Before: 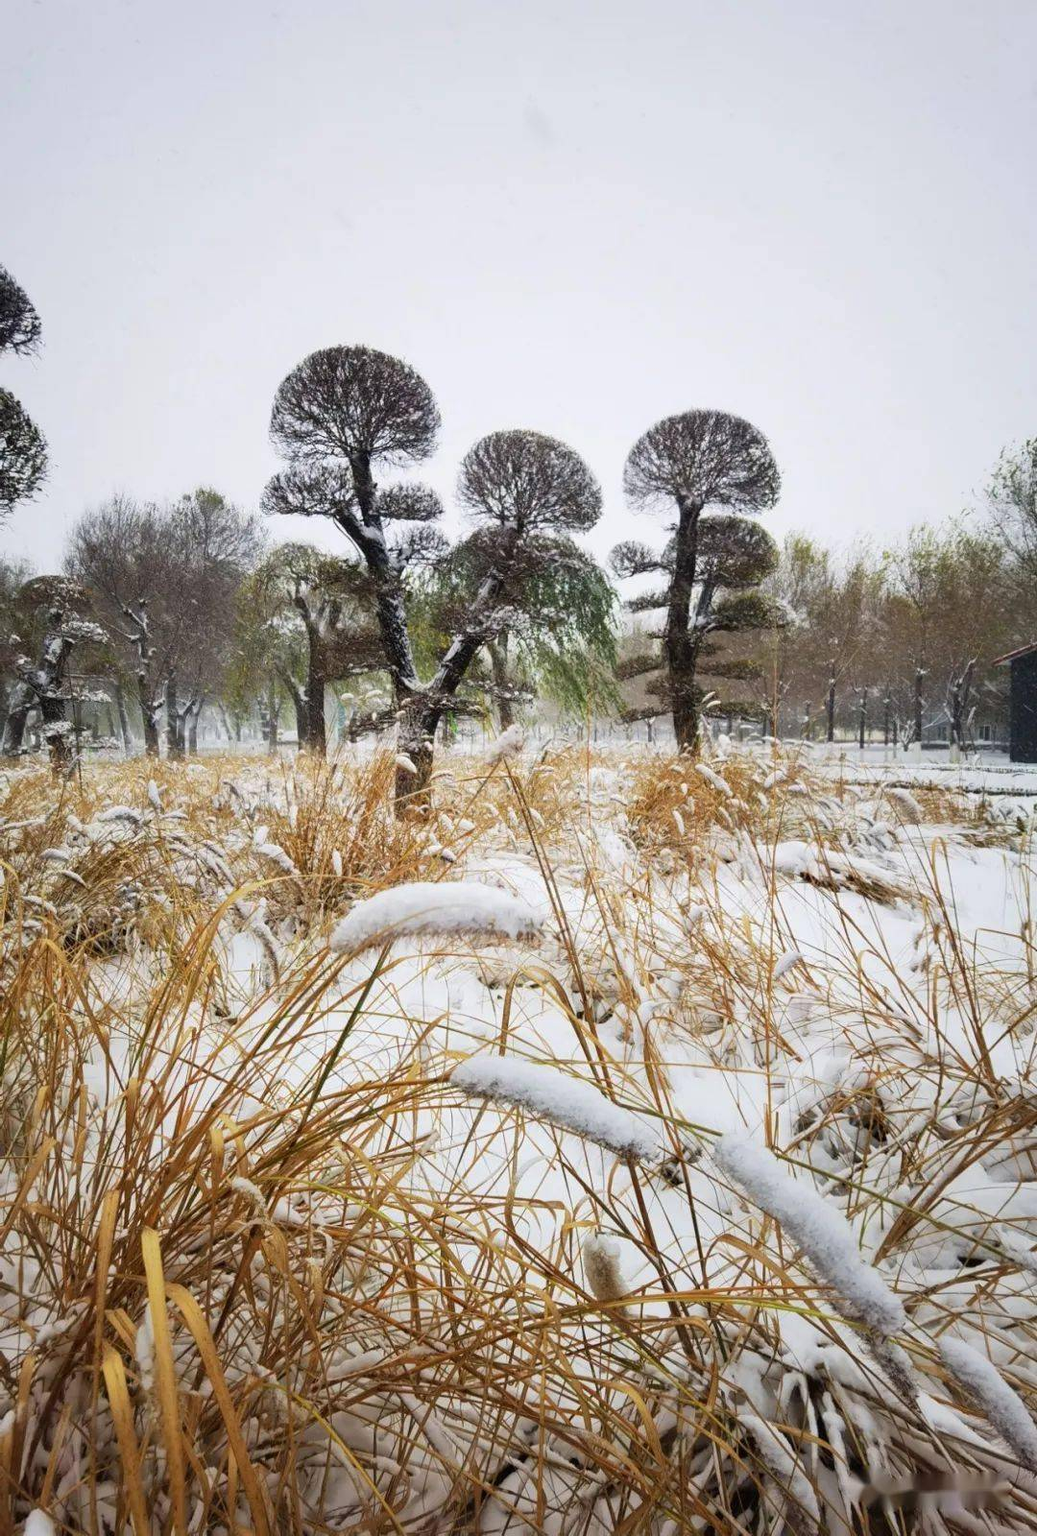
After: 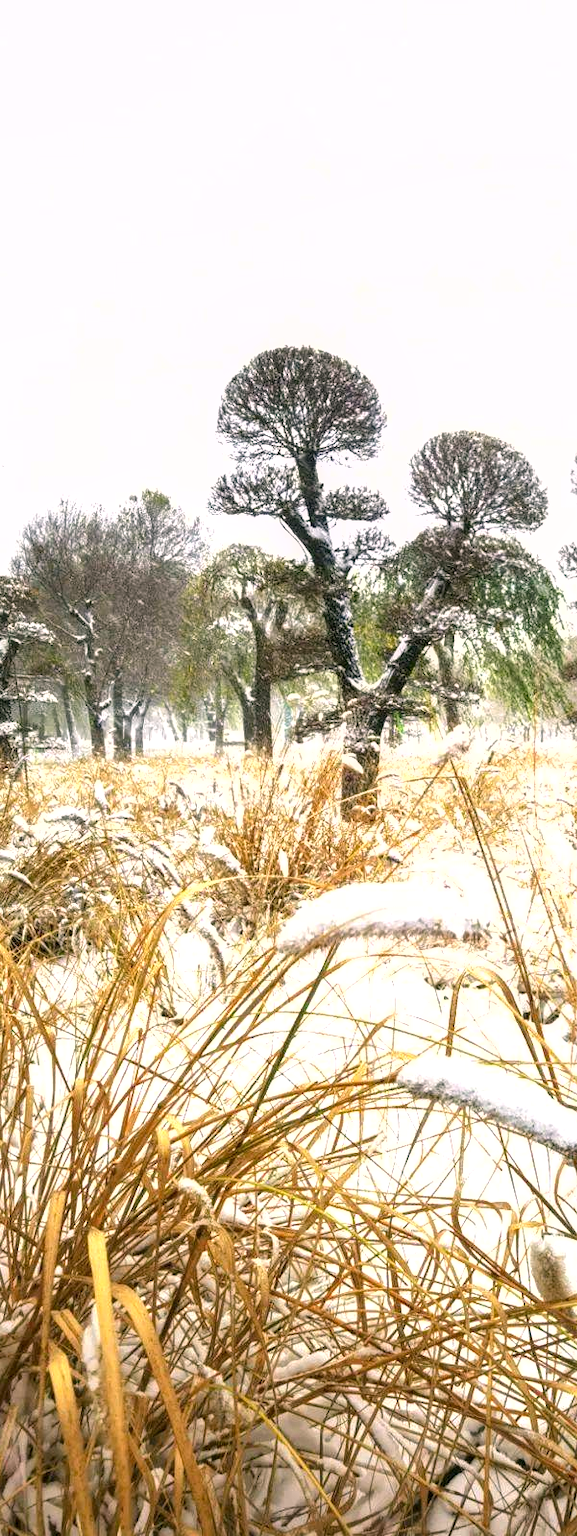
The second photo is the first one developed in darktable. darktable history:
crop: left 5.274%, right 38.993%
color correction: highlights a* 4.2, highlights b* 4.97, shadows a* -8, shadows b* 4.97
exposure: black level correction 0, exposure 0.951 EV, compensate highlight preservation false
shadows and highlights: shadows 24.94, highlights -24.75
local contrast: on, module defaults
